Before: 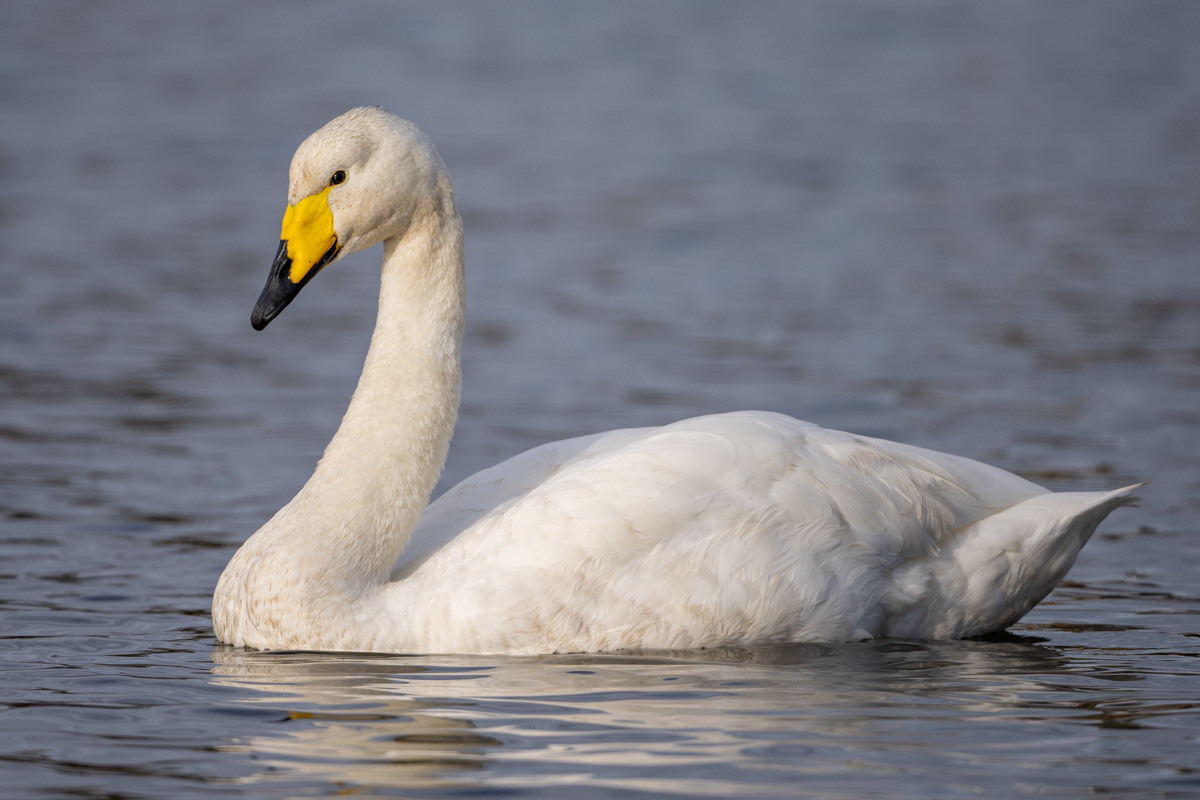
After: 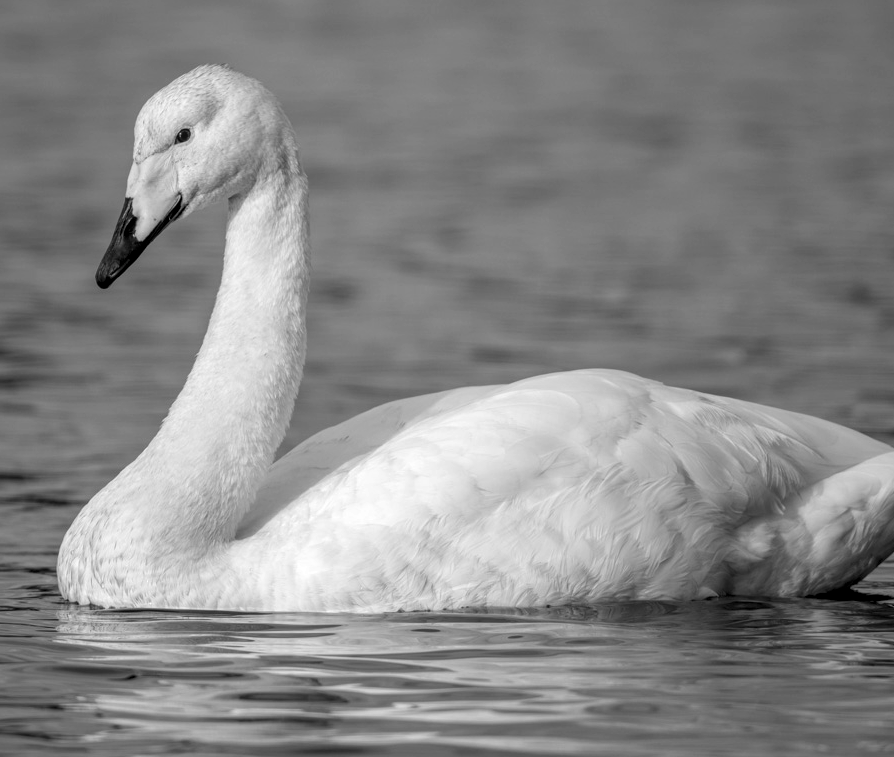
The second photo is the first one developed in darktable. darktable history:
color zones: curves: ch1 [(0, -0.014) (0.143, -0.013) (0.286, -0.013) (0.429, -0.016) (0.571, -0.019) (0.714, -0.015) (0.857, 0.002) (1, -0.014)]
local contrast: detail 130%
crop and rotate: left 12.966%, top 5.265%, right 12.522%
